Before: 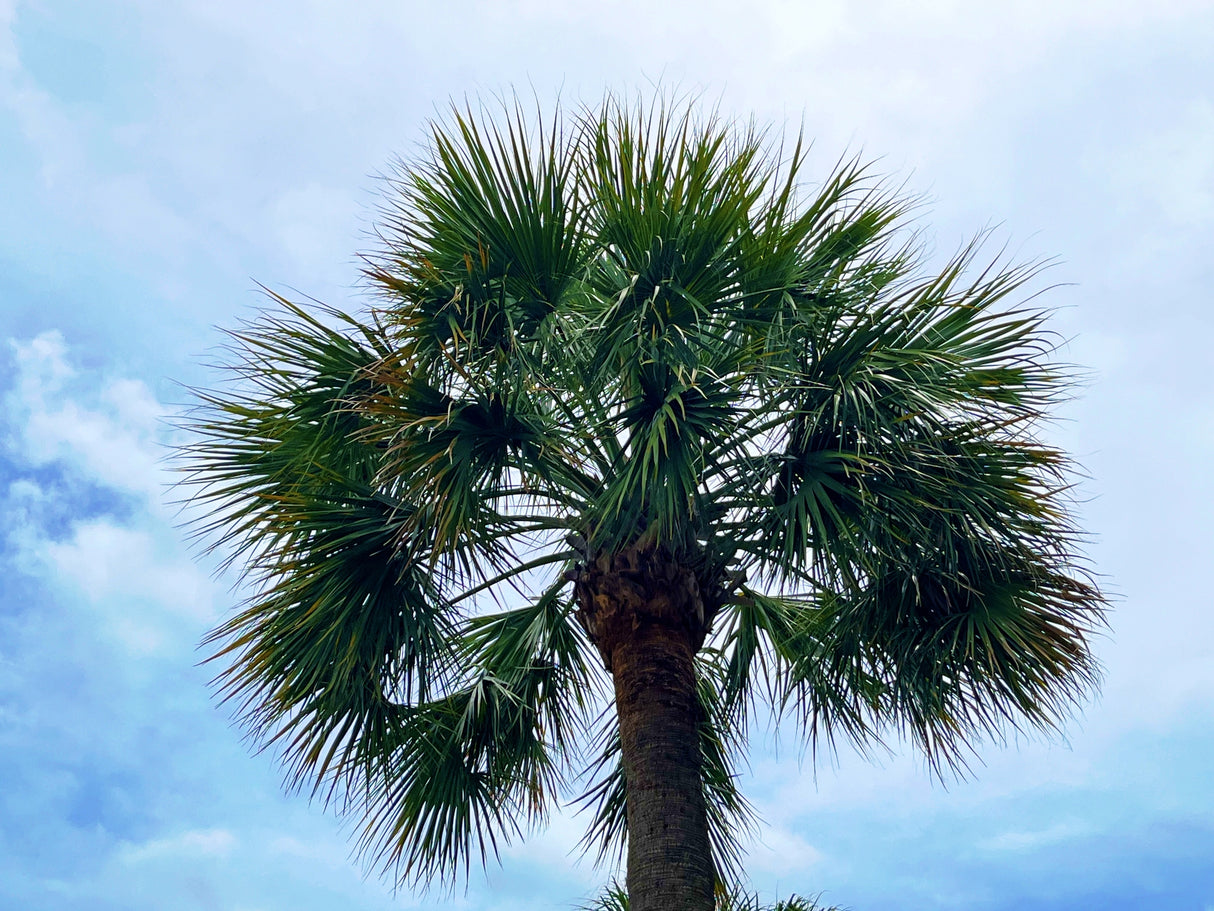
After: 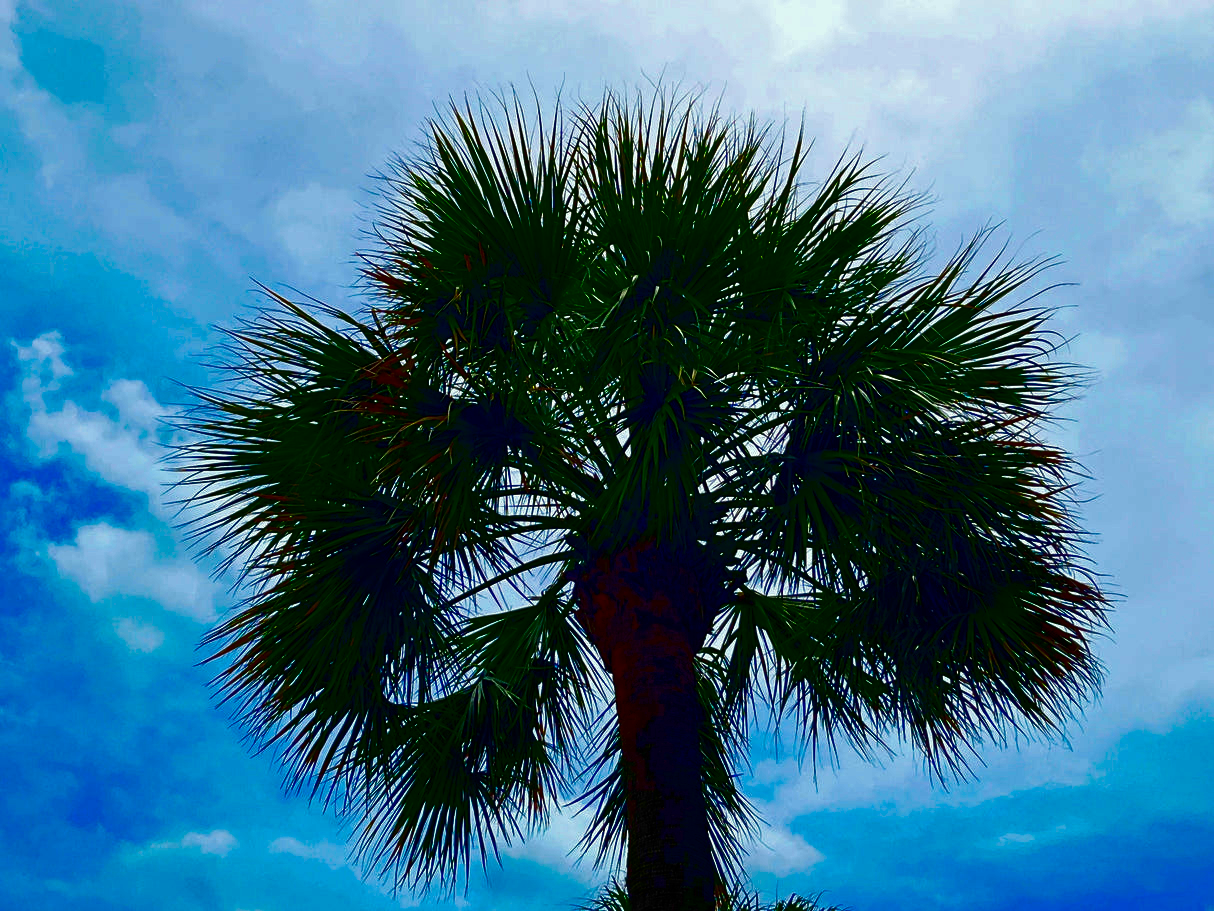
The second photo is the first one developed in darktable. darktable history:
color correction: highlights a* -2.68, highlights b* 2.57
white balance: emerald 1
contrast brightness saturation: brightness -1, saturation 1
